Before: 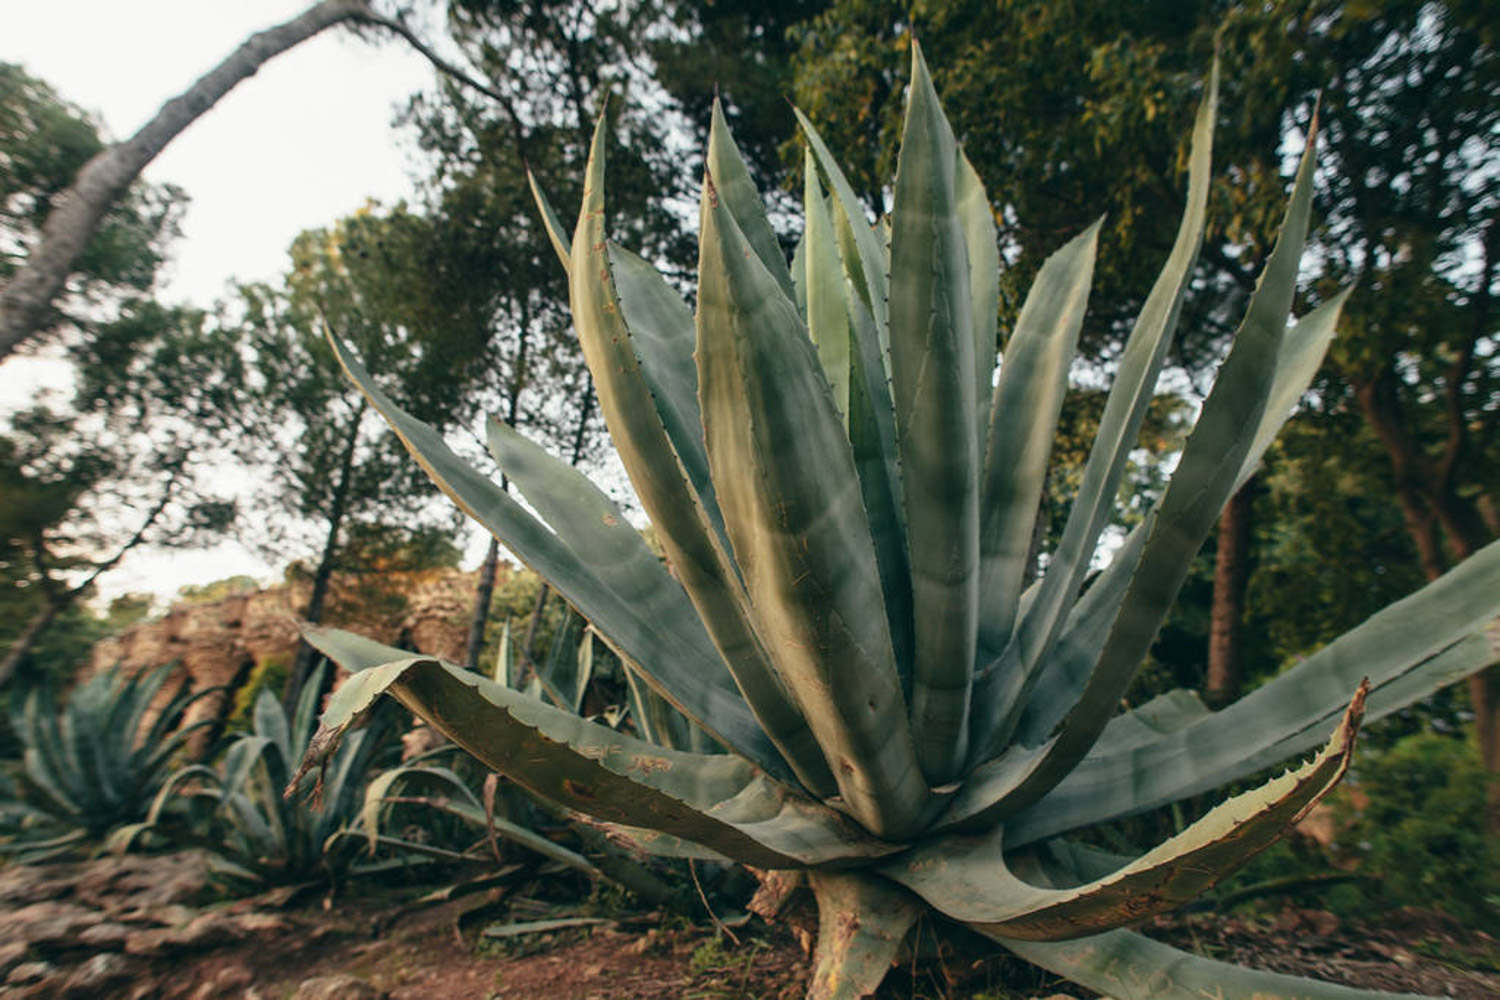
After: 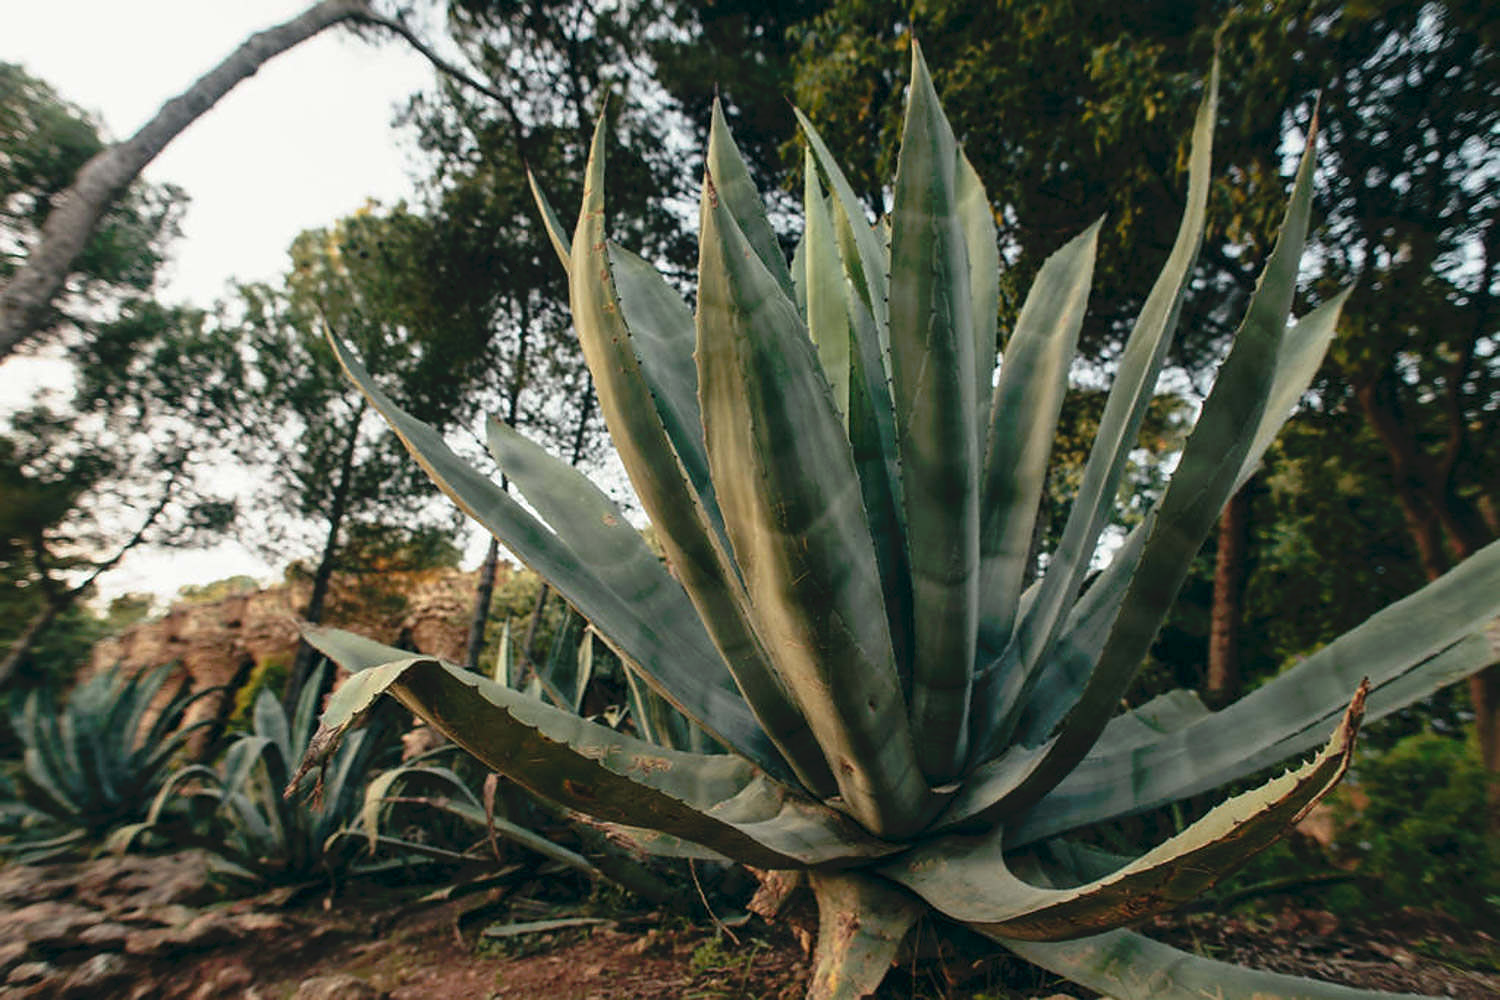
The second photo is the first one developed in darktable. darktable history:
tone curve: curves: ch0 [(0, 0) (0.003, 0.026) (0.011, 0.024) (0.025, 0.022) (0.044, 0.031) (0.069, 0.067) (0.1, 0.094) (0.136, 0.102) (0.177, 0.14) (0.224, 0.189) (0.277, 0.238) (0.335, 0.325) (0.399, 0.379) (0.468, 0.453) (0.543, 0.528) (0.623, 0.609) (0.709, 0.695) (0.801, 0.793) (0.898, 0.898) (1, 1)], preserve colors none
sharpen: radius 1.458, amount 0.398, threshold 1.271
